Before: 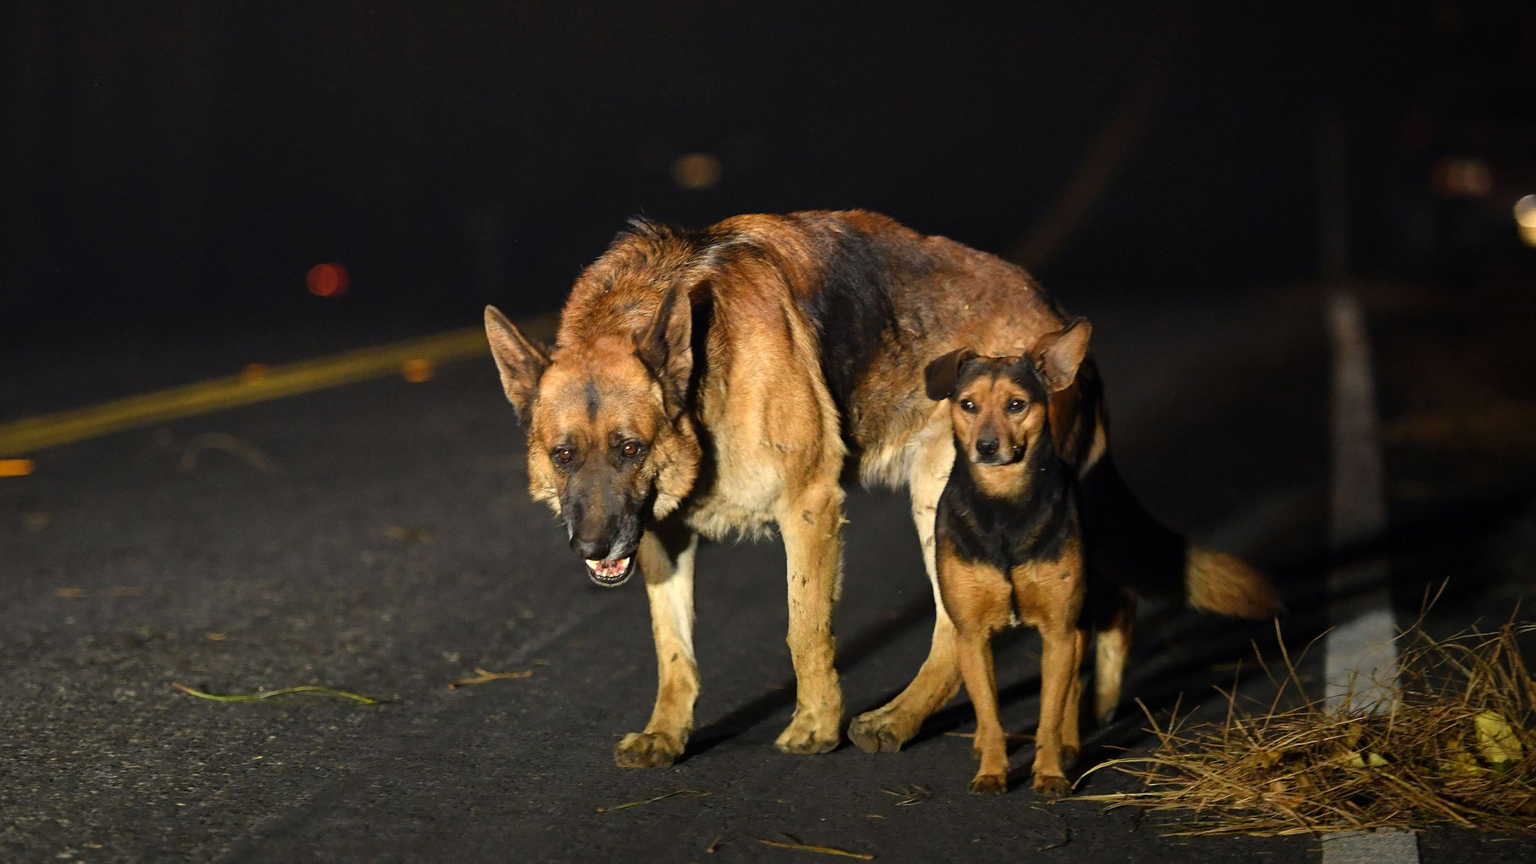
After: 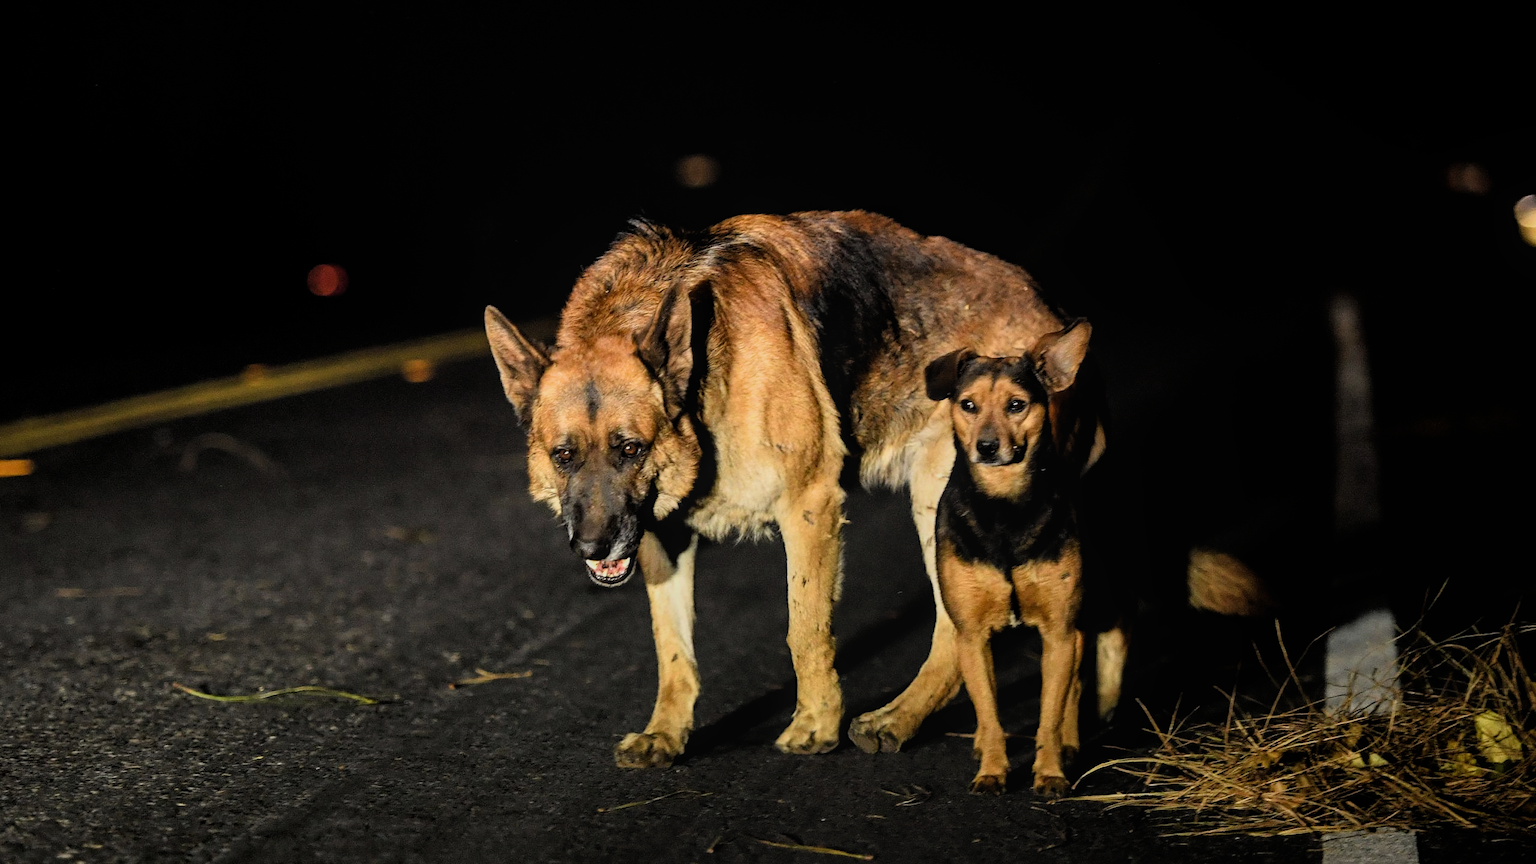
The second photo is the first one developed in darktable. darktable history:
local contrast: detail 110%
exposure: exposure 0.13 EV, compensate highlight preservation false
filmic rgb: middle gray luminance 9.76%, black relative exposure -8.58 EV, white relative exposure 3.33 EV, target black luminance 0%, hardness 5.2, latitude 44.61%, contrast 1.304, highlights saturation mix 4.45%, shadows ↔ highlights balance 24.57%
